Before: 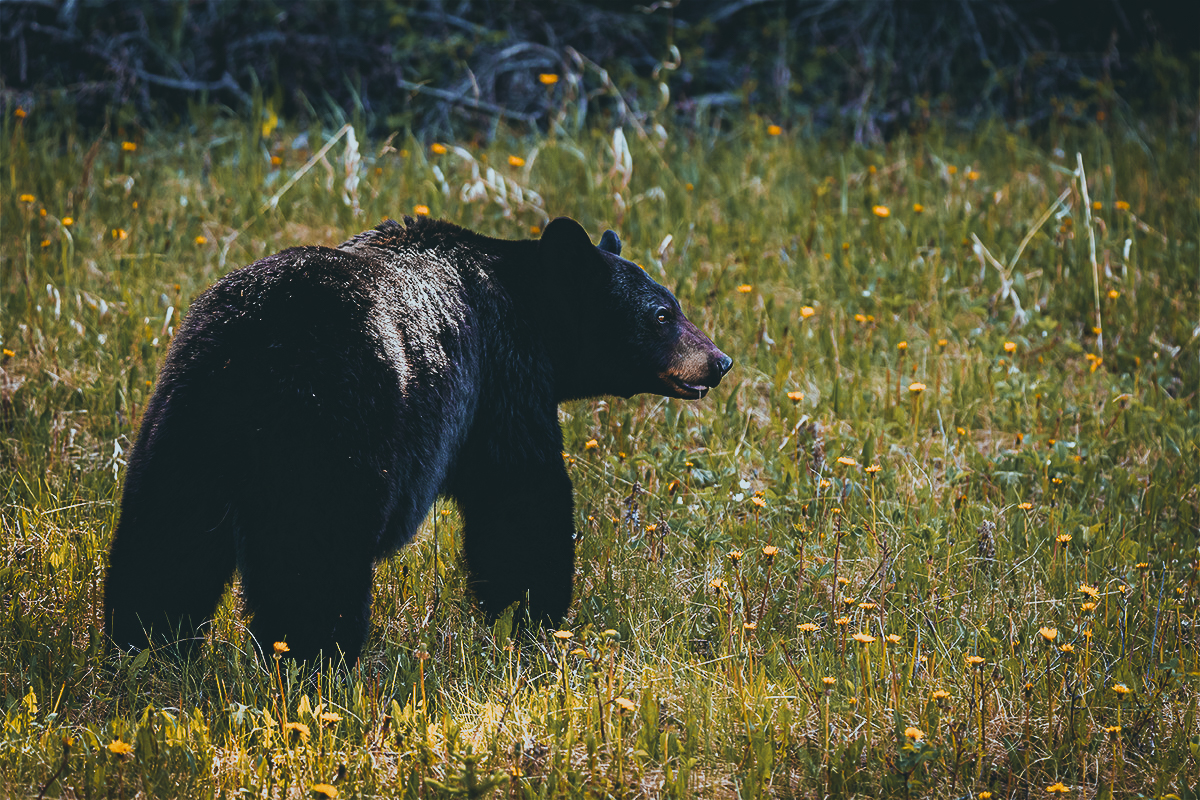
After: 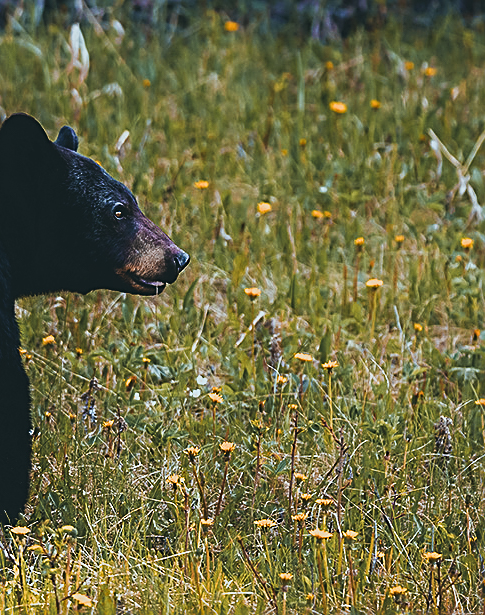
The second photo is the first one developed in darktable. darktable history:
crop: left 45.31%, top 13.027%, right 14.213%, bottom 10.061%
sharpen: on, module defaults
